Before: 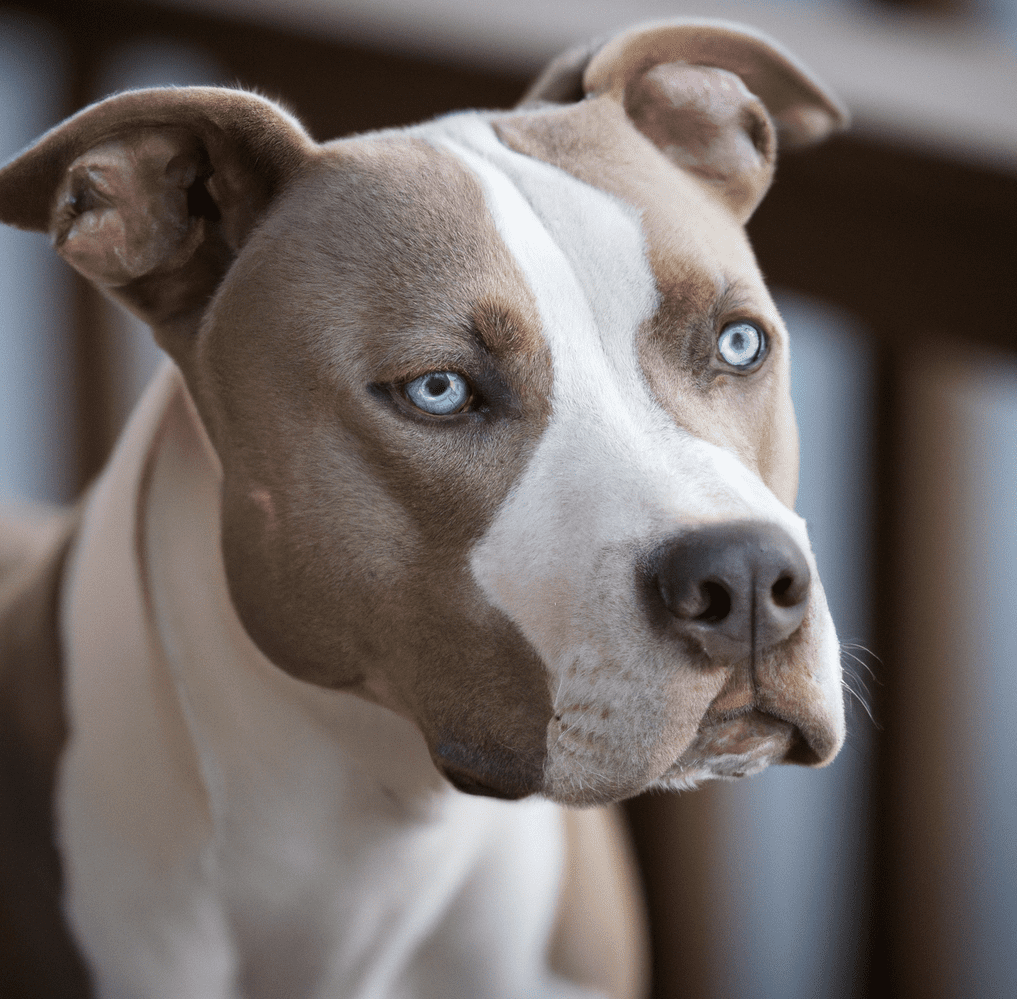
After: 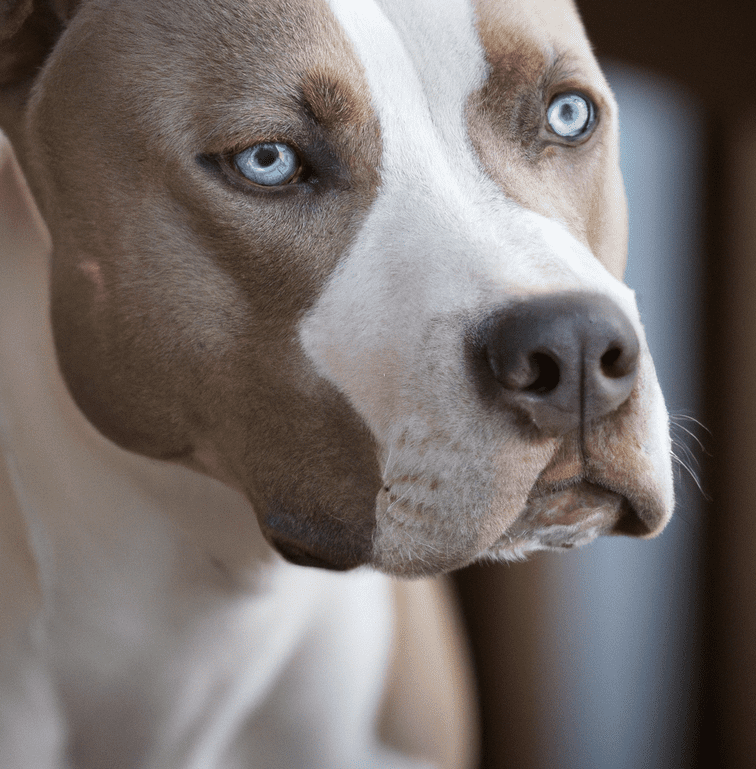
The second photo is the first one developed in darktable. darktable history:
crop: left 16.872%, top 22.931%, right 8.75%
